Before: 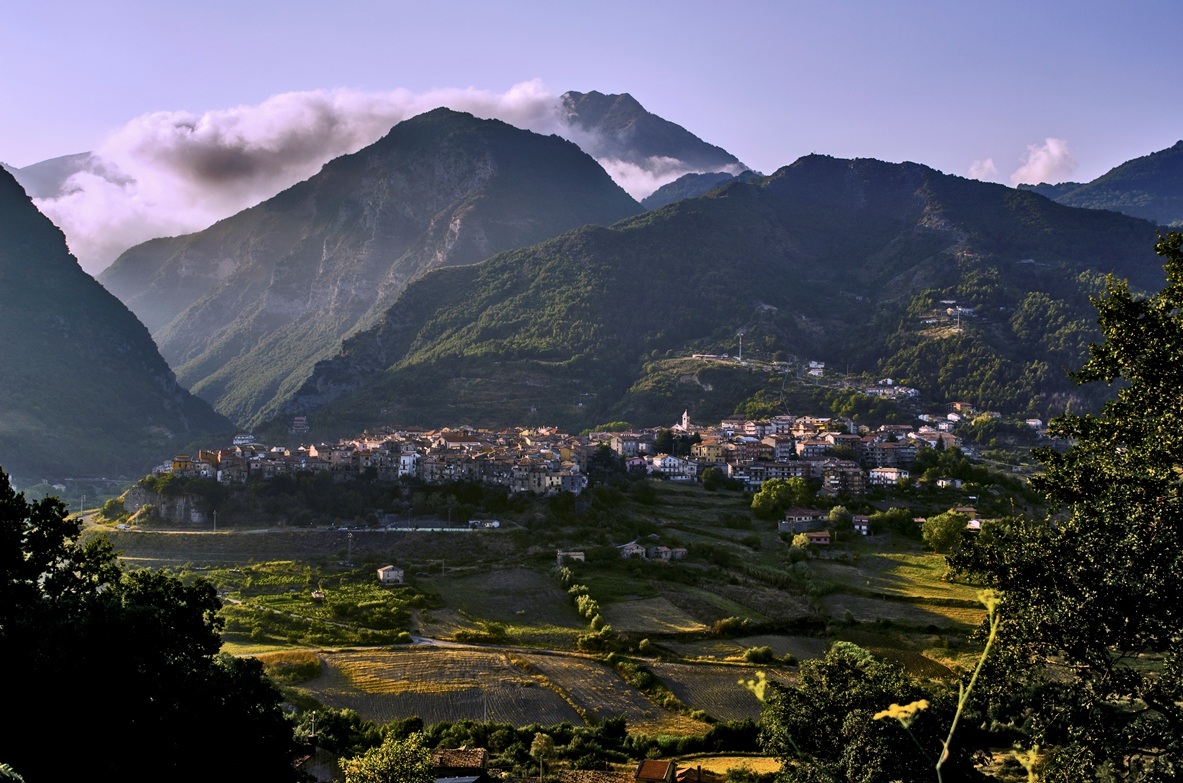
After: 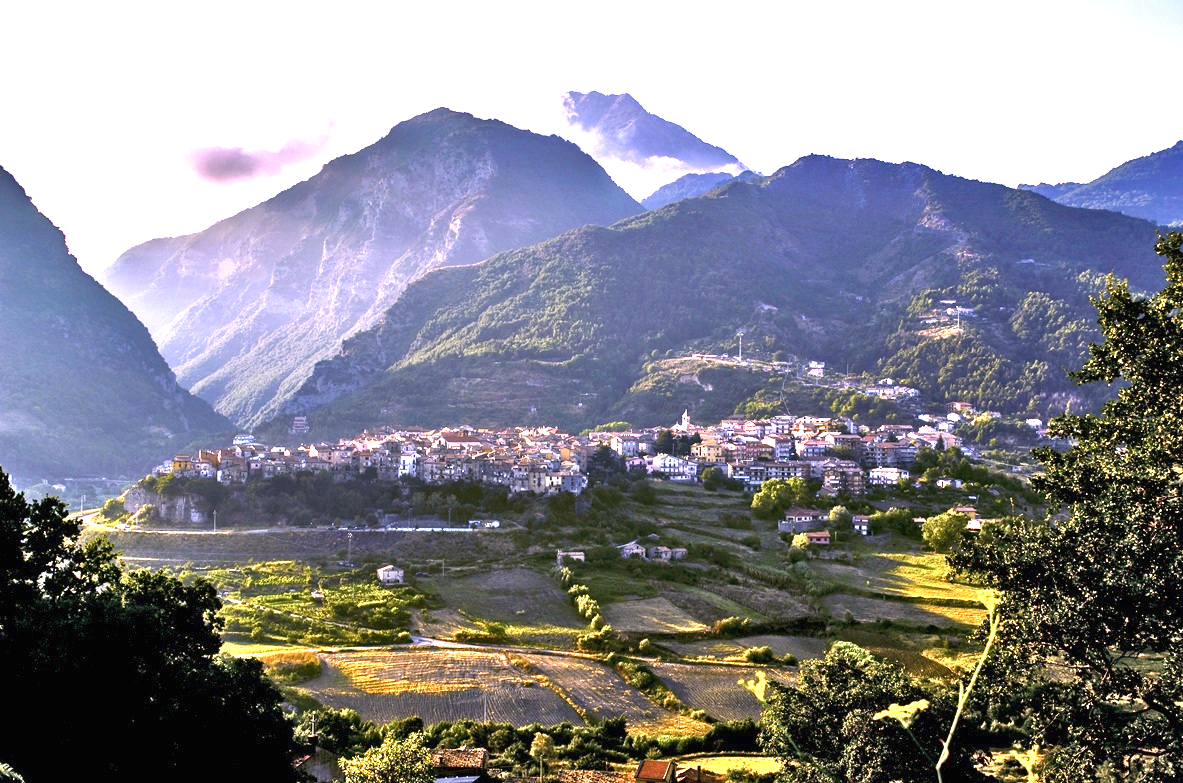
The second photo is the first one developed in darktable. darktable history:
white balance: red 1.066, blue 1.119
exposure: black level correction 0, exposure 1.975 EV, compensate exposure bias true, compensate highlight preservation false
